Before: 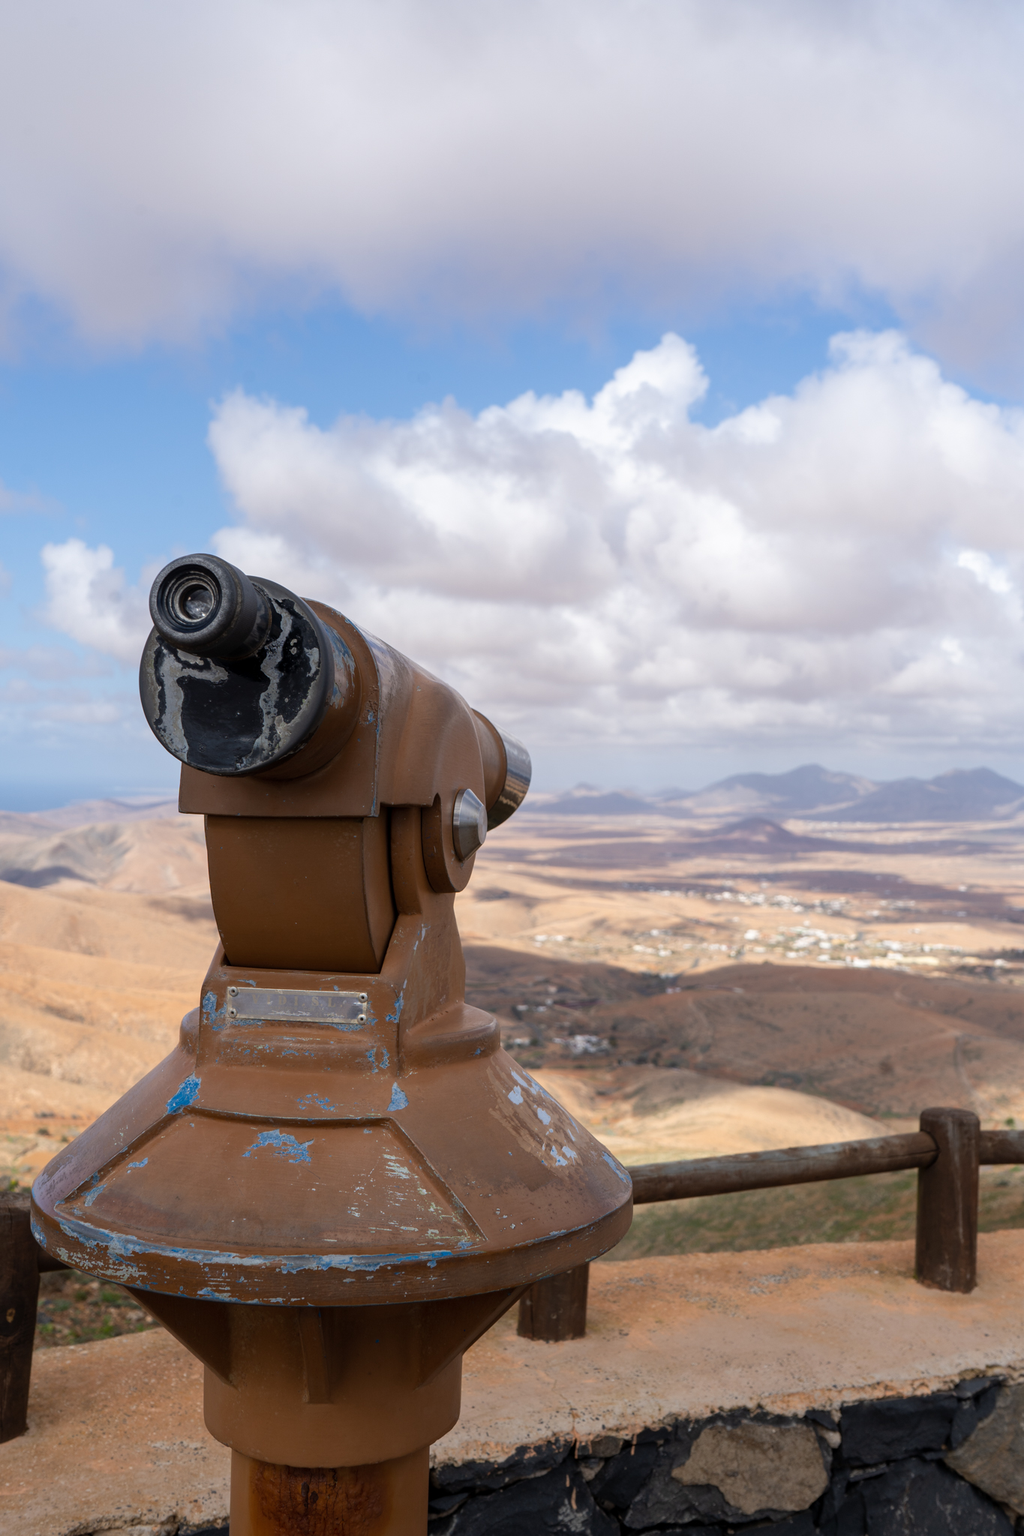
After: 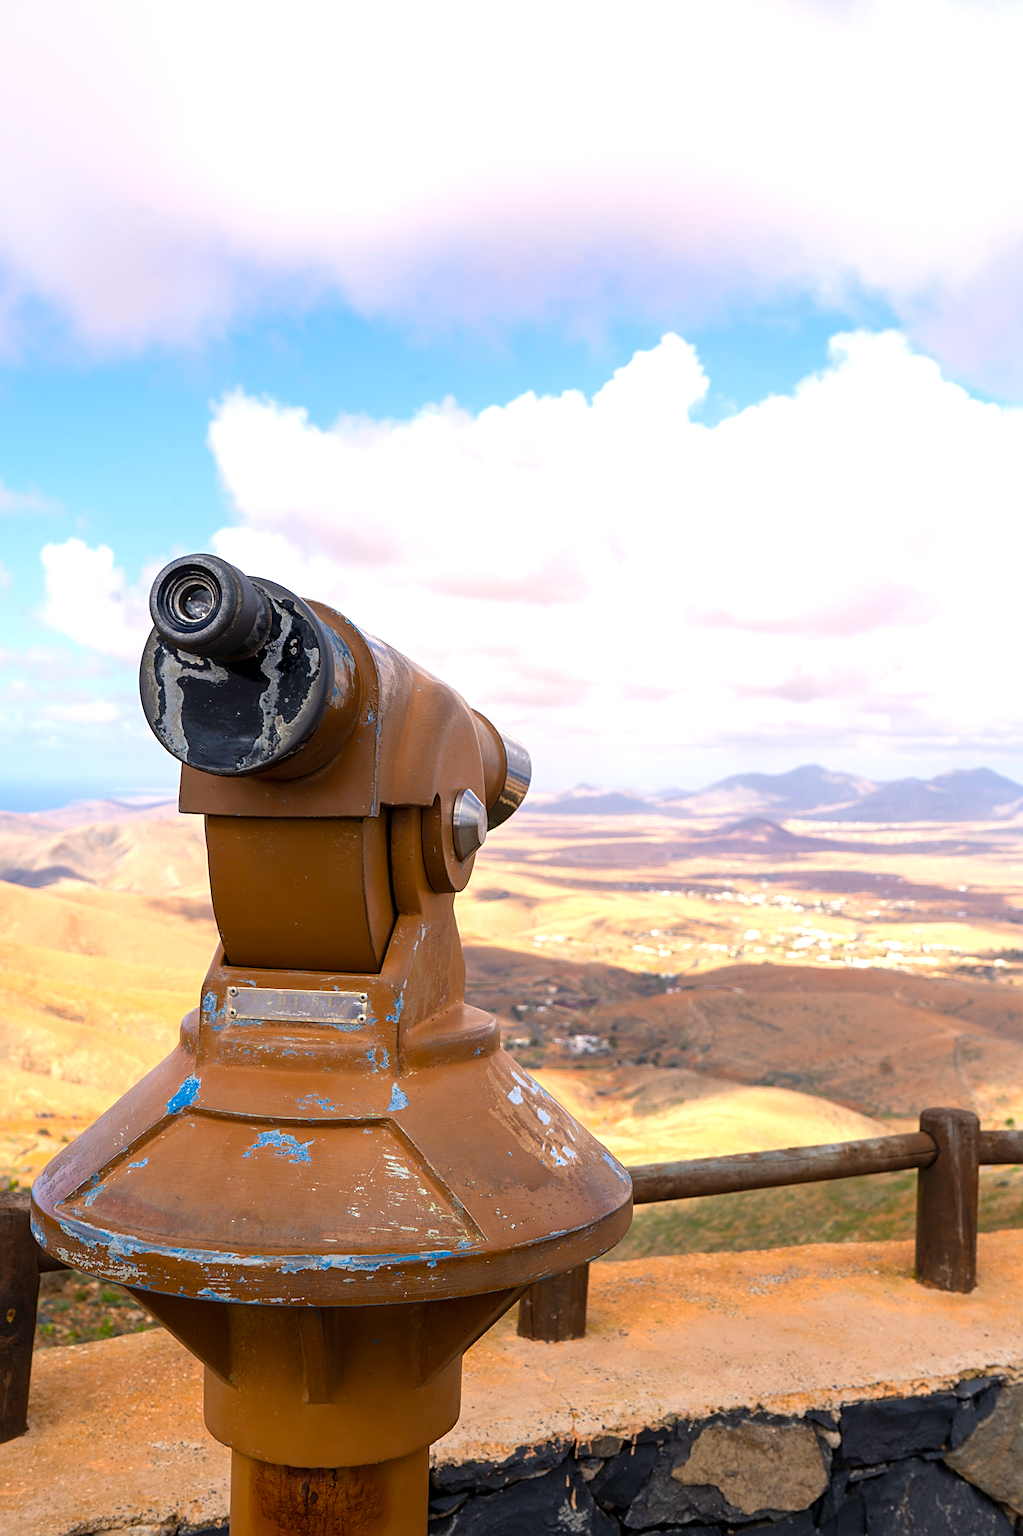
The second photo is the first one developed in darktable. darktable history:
tone equalizer: edges refinement/feathering 500, mask exposure compensation -1.57 EV, preserve details no
sharpen: on, module defaults
exposure: exposure 0.785 EV, compensate highlight preservation false
color balance rgb: highlights gain › chroma 2.038%, highlights gain › hue 66.08°, perceptual saturation grading › global saturation 31.289%, global vibrance 20%
